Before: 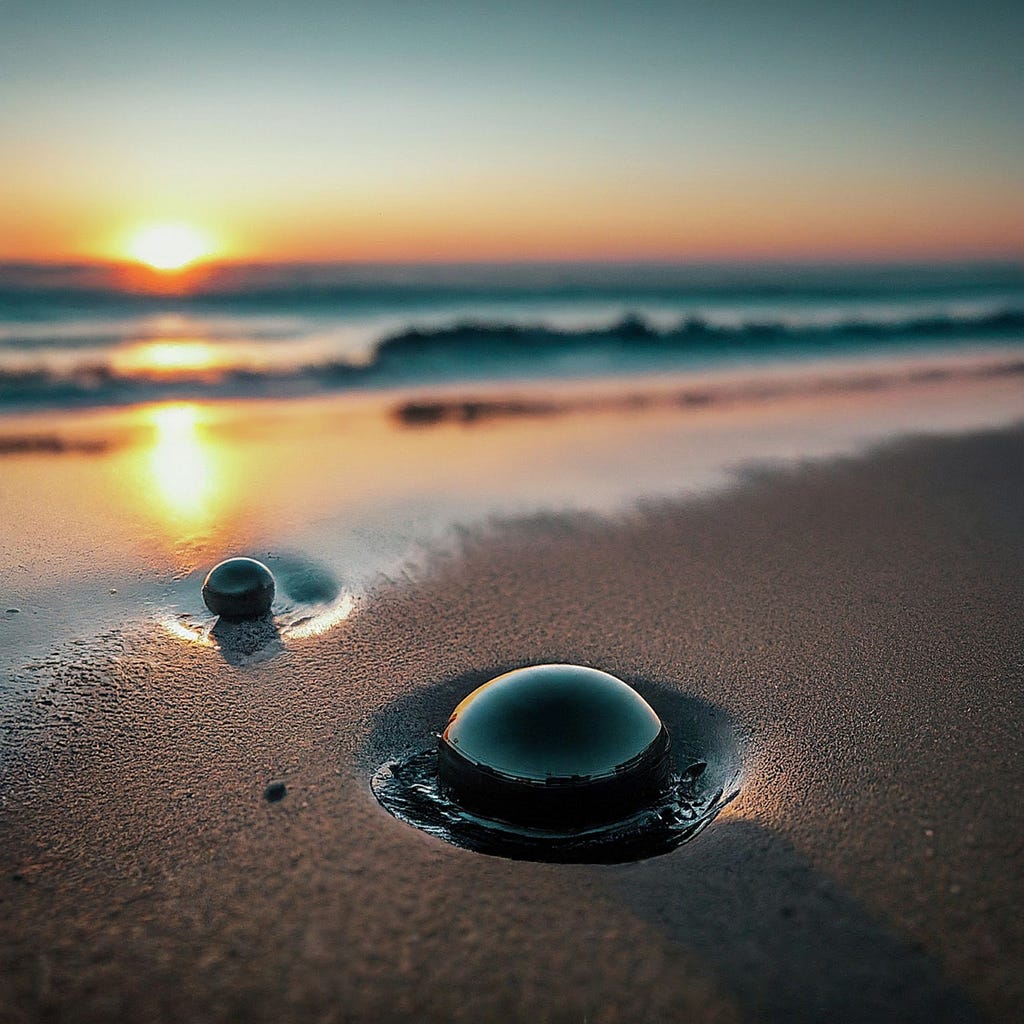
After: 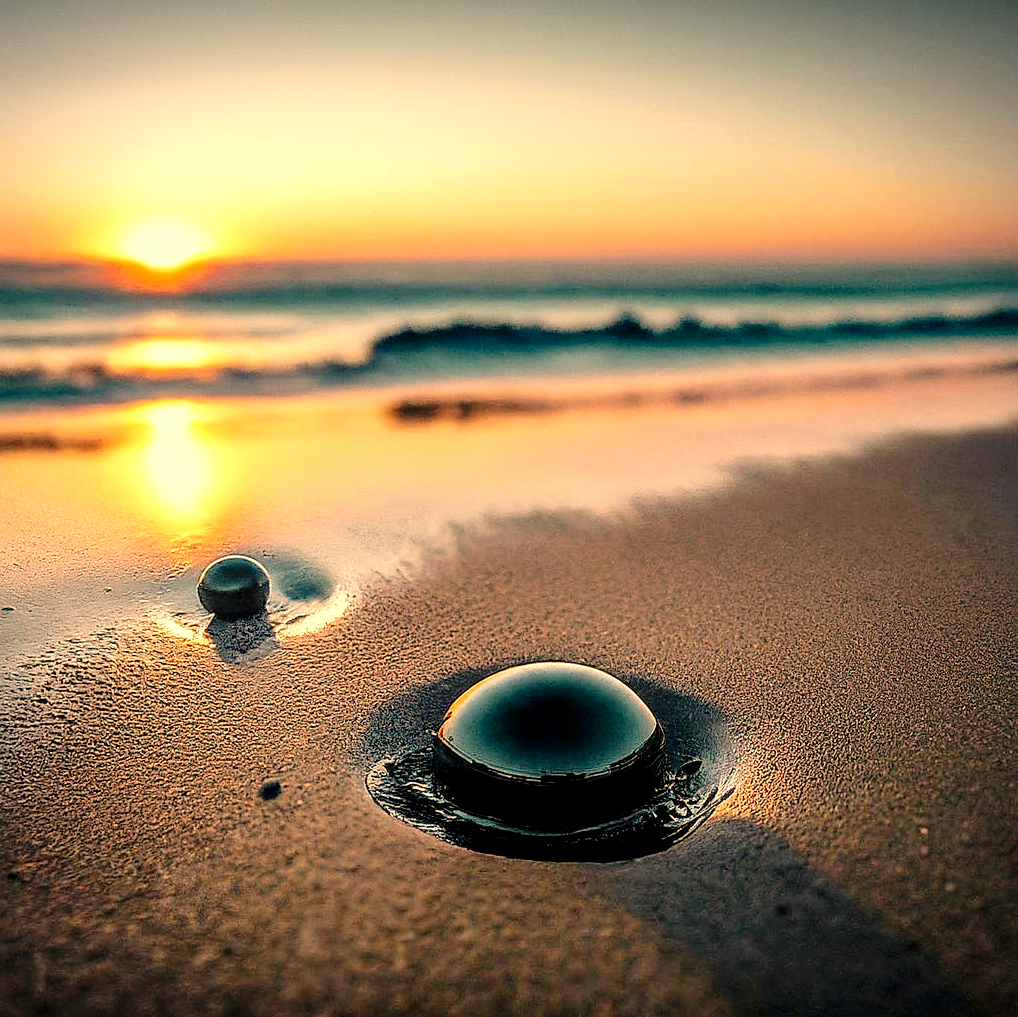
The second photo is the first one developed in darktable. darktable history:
exposure: black level correction 0.001, exposure 0.5 EV, compensate highlight preservation false
sharpen: radius 1.532, amount 0.374, threshold 1.379
local contrast: detail 130%
crop and rotate: left 0.525%, top 0.273%, bottom 0.345%
color correction: highlights a* 14.79, highlights b* 31.13
tone curve: curves: ch0 [(0, 0) (0.003, 0.01) (0.011, 0.01) (0.025, 0.011) (0.044, 0.019) (0.069, 0.032) (0.1, 0.054) (0.136, 0.088) (0.177, 0.138) (0.224, 0.214) (0.277, 0.297) (0.335, 0.391) (0.399, 0.469) (0.468, 0.551) (0.543, 0.622) (0.623, 0.699) (0.709, 0.775) (0.801, 0.85) (0.898, 0.929) (1, 1)], preserve colors none
vignetting: fall-off start 97.36%, fall-off radius 79.23%, width/height ratio 1.109
